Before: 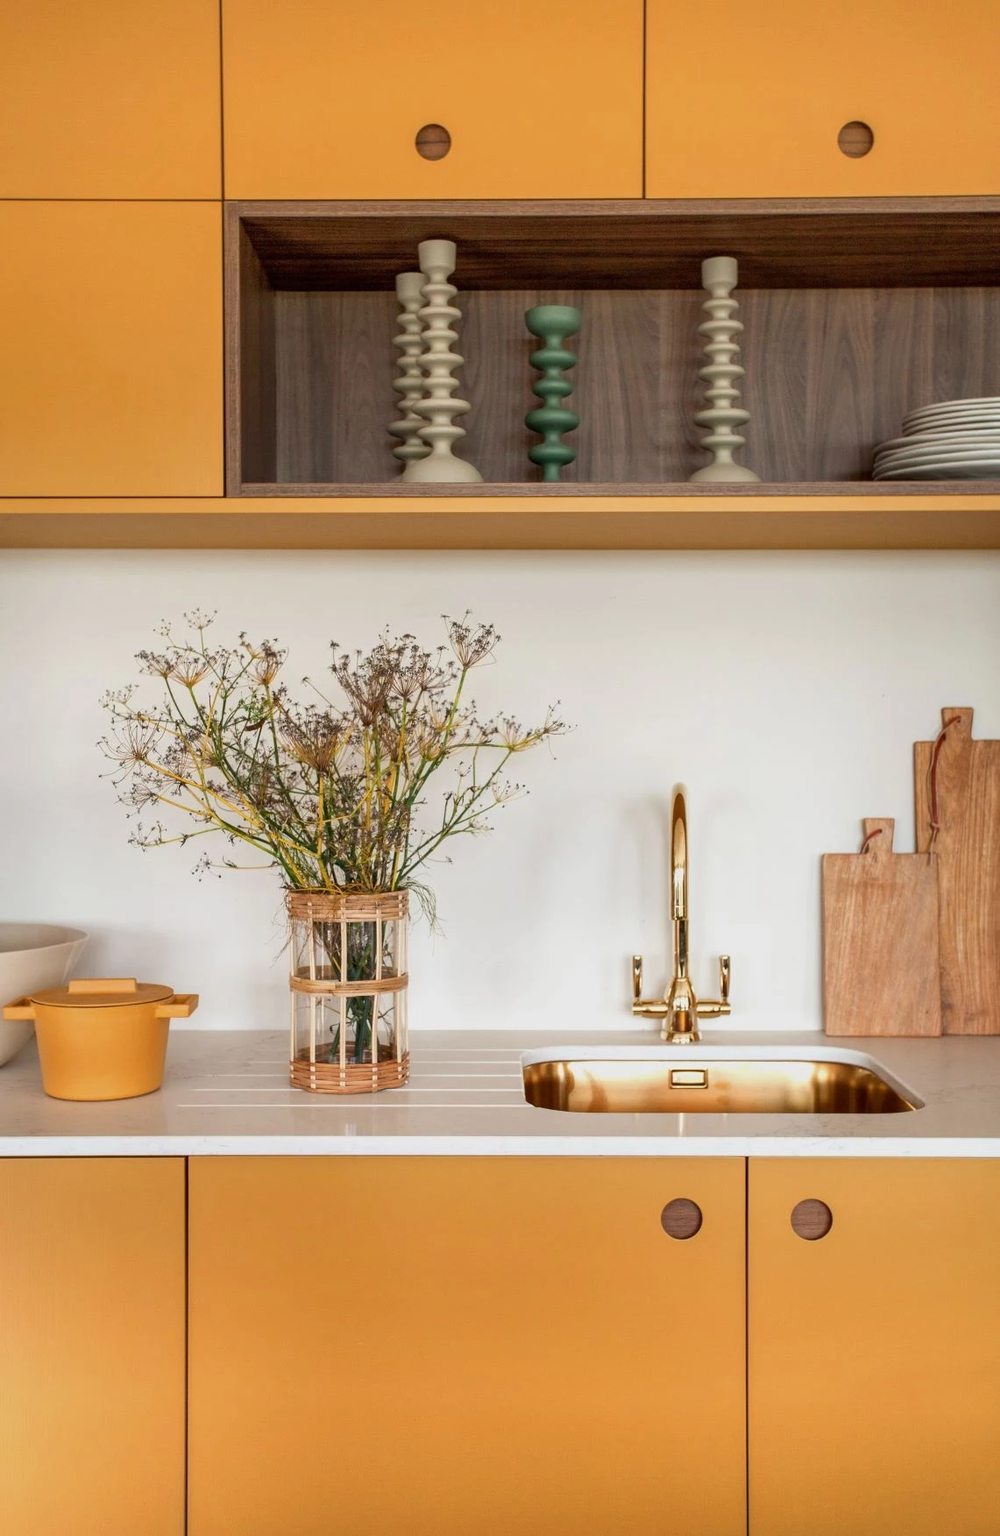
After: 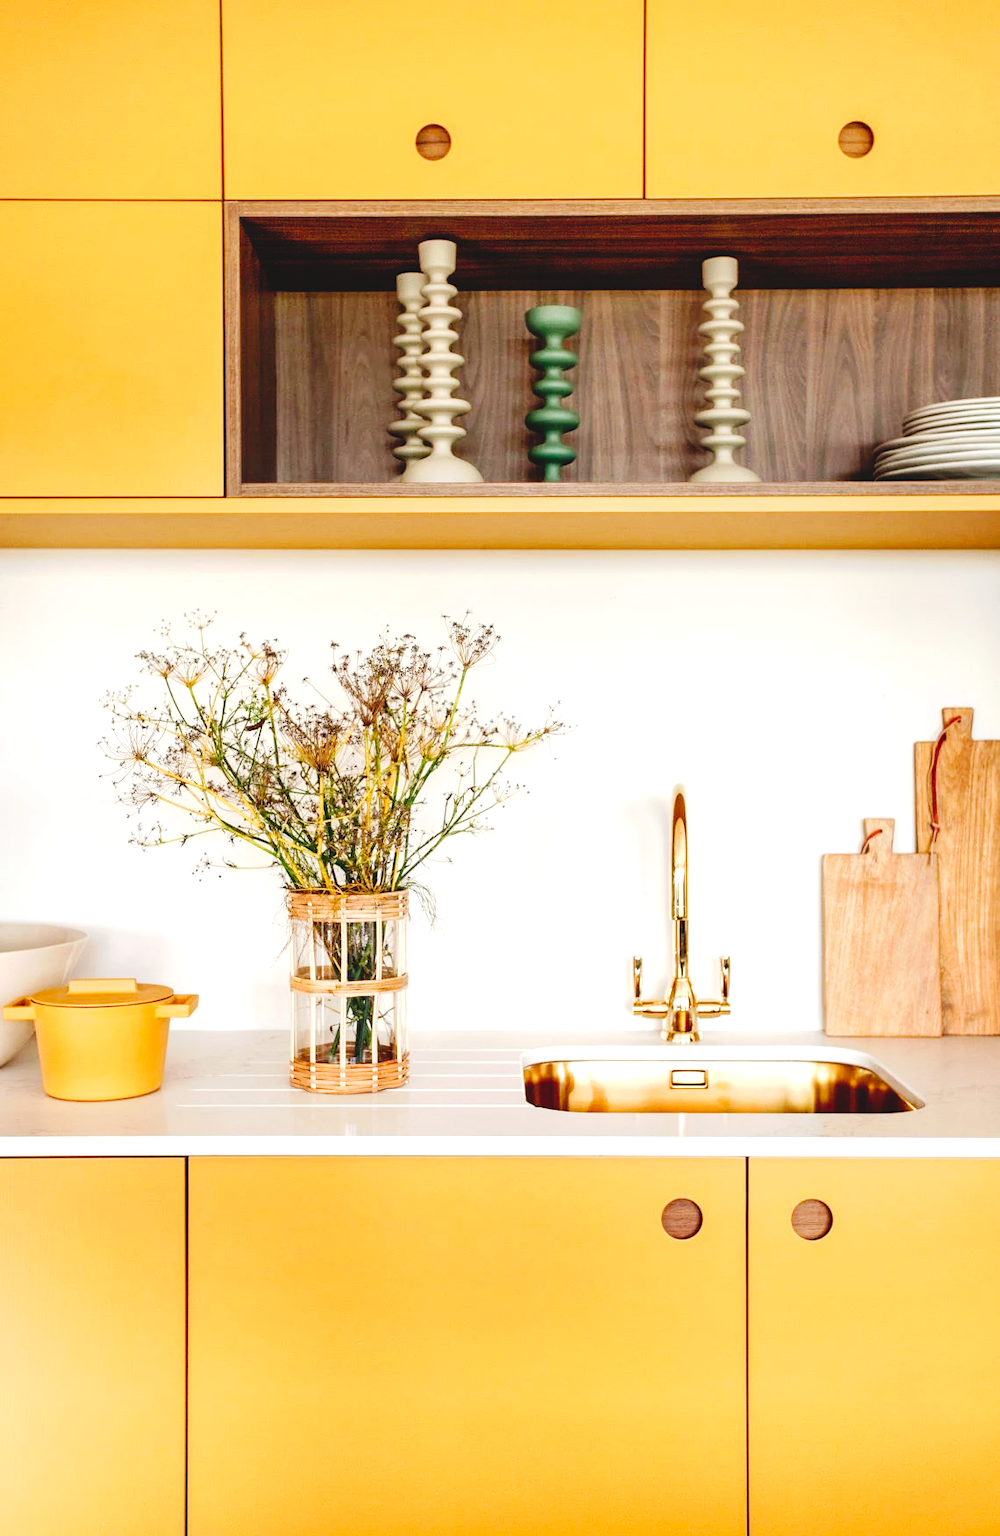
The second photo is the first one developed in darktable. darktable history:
exposure: black level correction 0, exposure 0.7 EV, compensate exposure bias true, compensate highlight preservation false
tone curve: curves: ch0 [(0, 0) (0.003, 0.075) (0.011, 0.079) (0.025, 0.079) (0.044, 0.082) (0.069, 0.085) (0.1, 0.089) (0.136, 0.096) (0.177, 0.105) (0.224, 0.14) (0.277, 0.202) (0.335, 0.304) (0.399, 0.417) (0.468, 0.521) (0.543, 0.636) (0.623, 0.726) (0.709, 0.801) (0.801, 0.878) (0.898, 0.927) (1, 1)], preserve colors none
